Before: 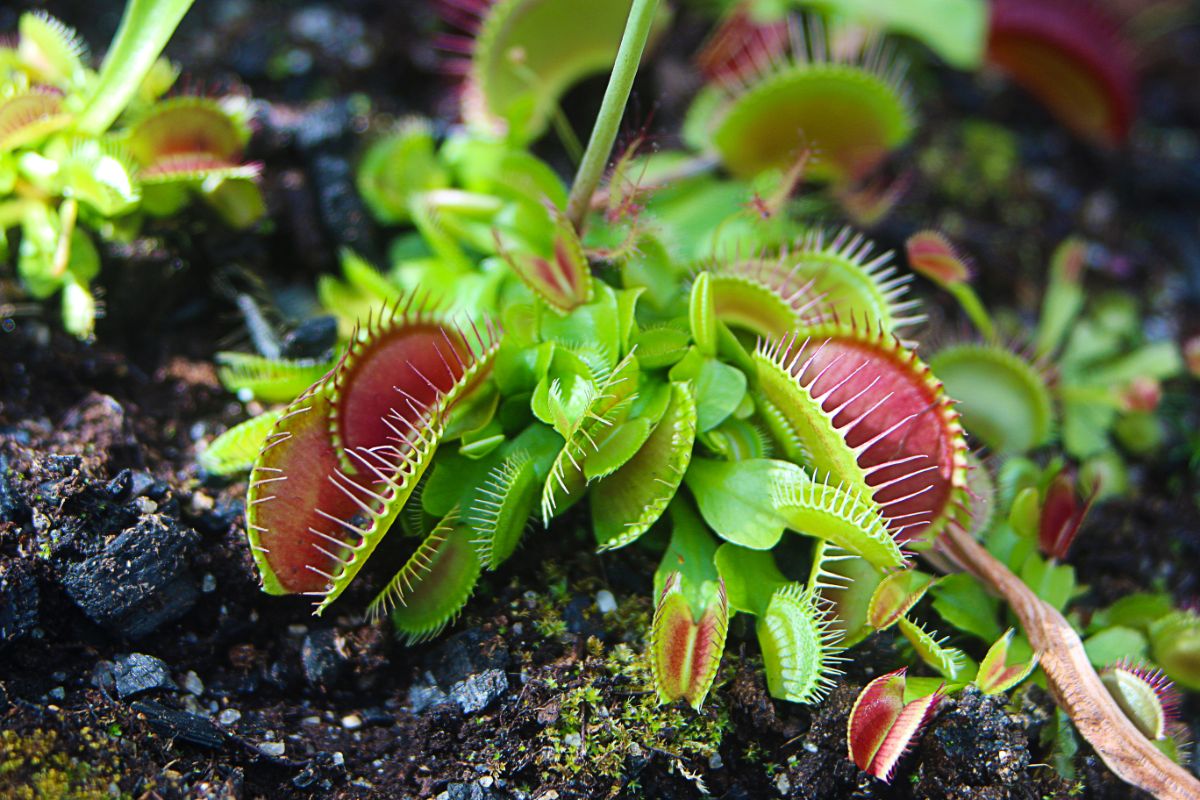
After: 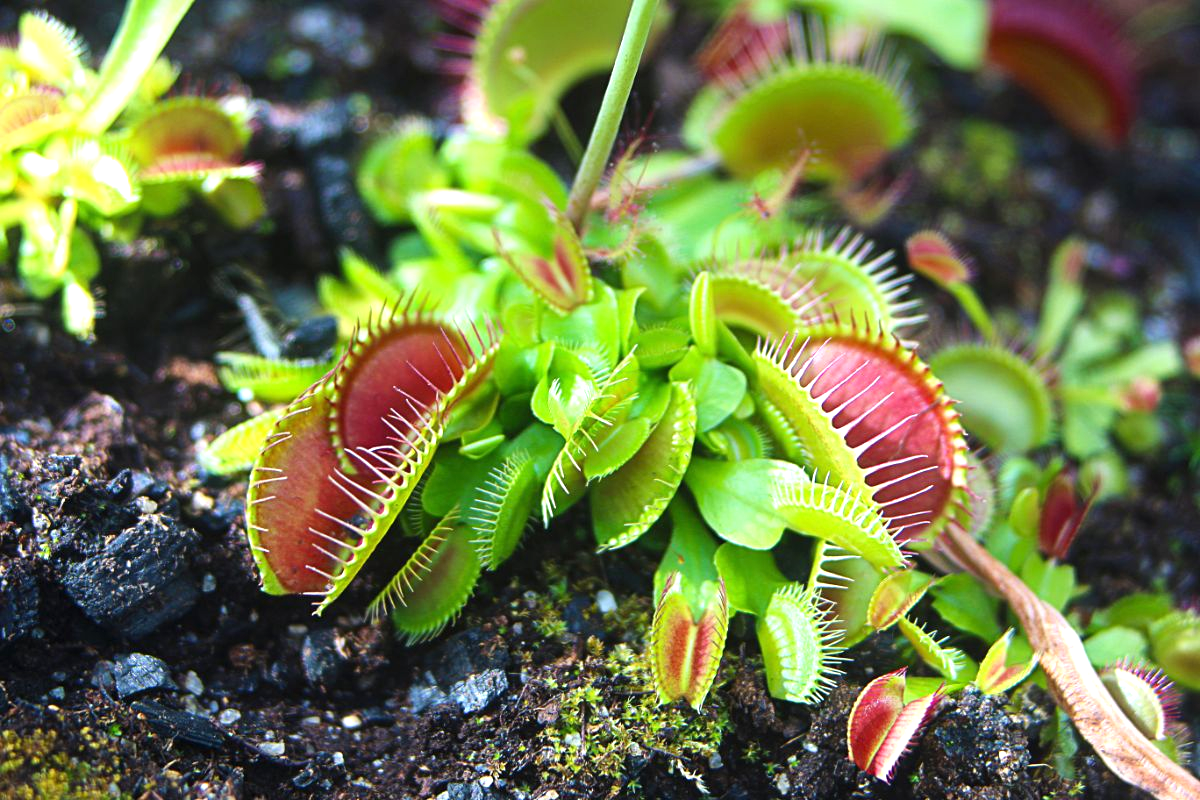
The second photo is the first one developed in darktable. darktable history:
exposure: black level correction 0, exposure 0.599 EV, compensate highlight preservation false
